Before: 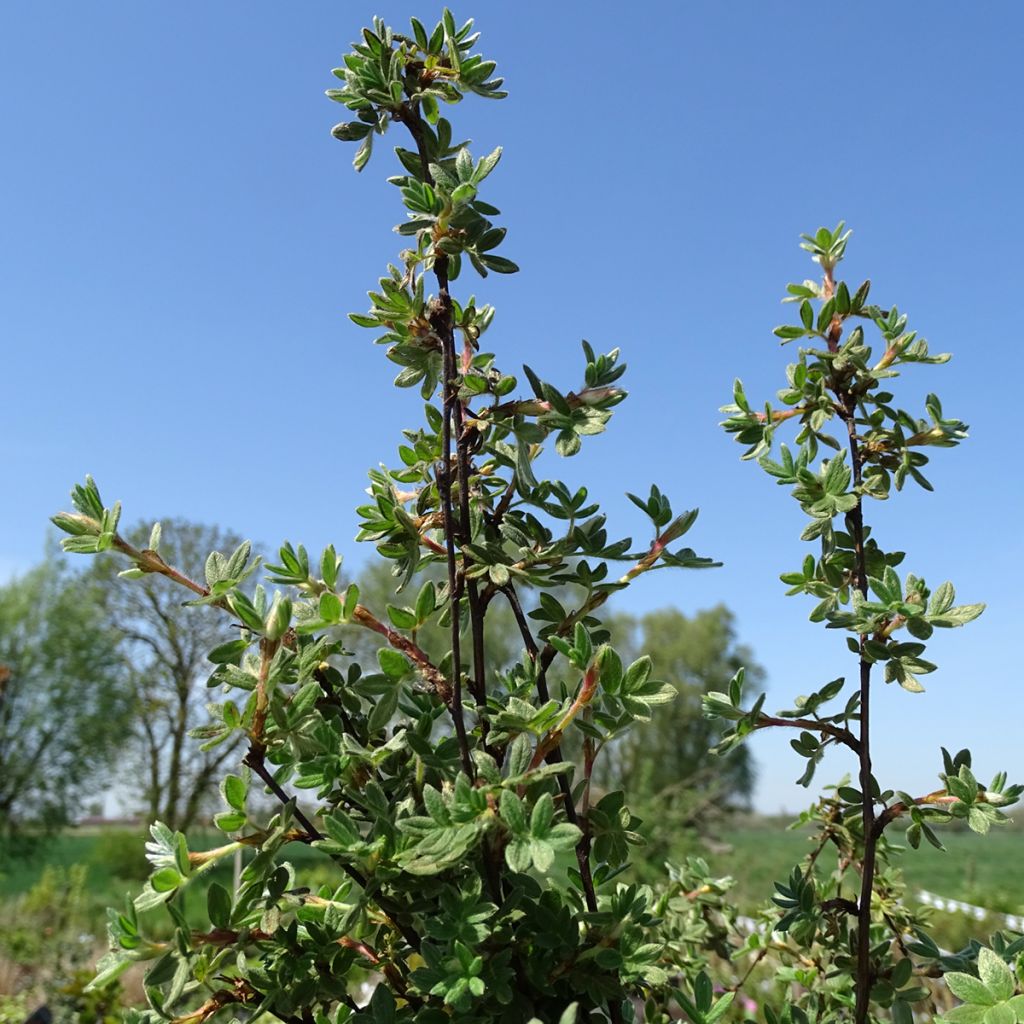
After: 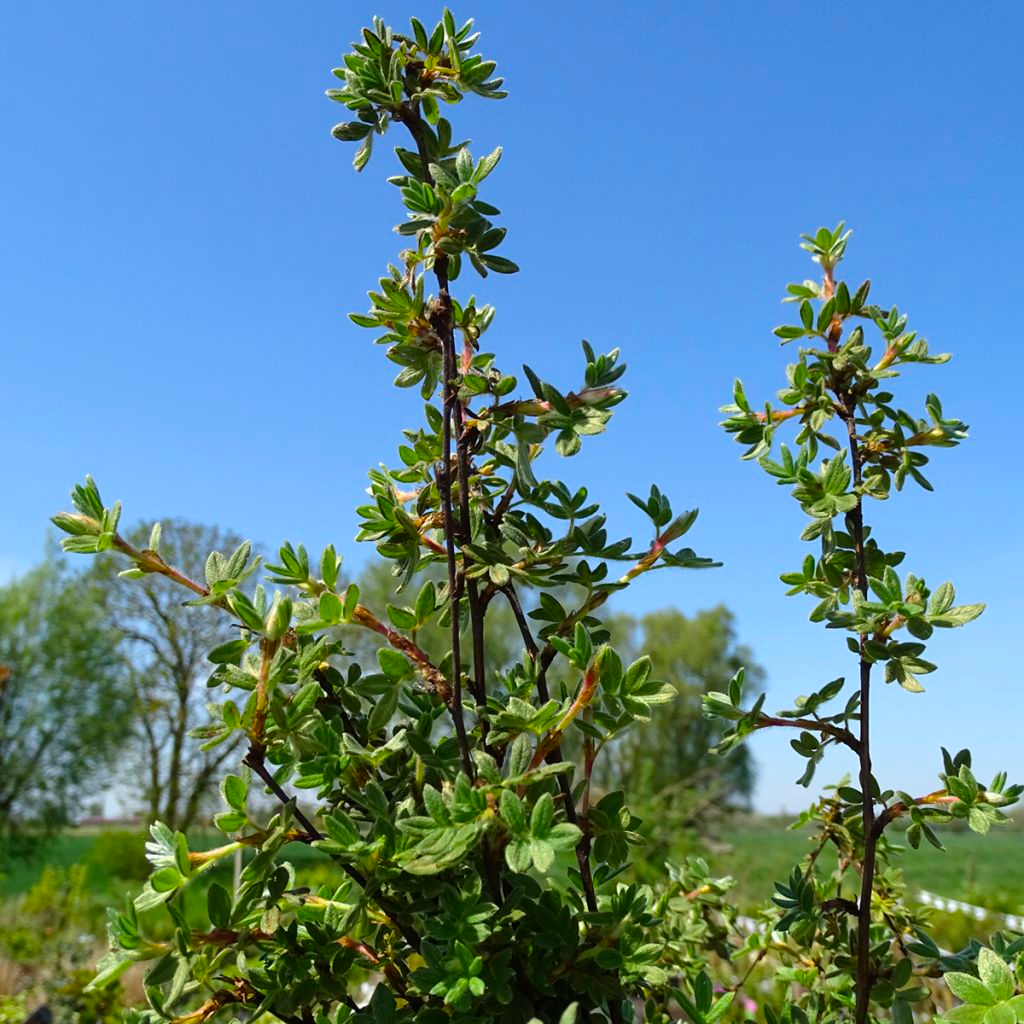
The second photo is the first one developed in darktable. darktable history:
color balance rgb: power › hue 62.96°, perceptual saturation grading › global saturation 29.454%, global vibrance 20%
